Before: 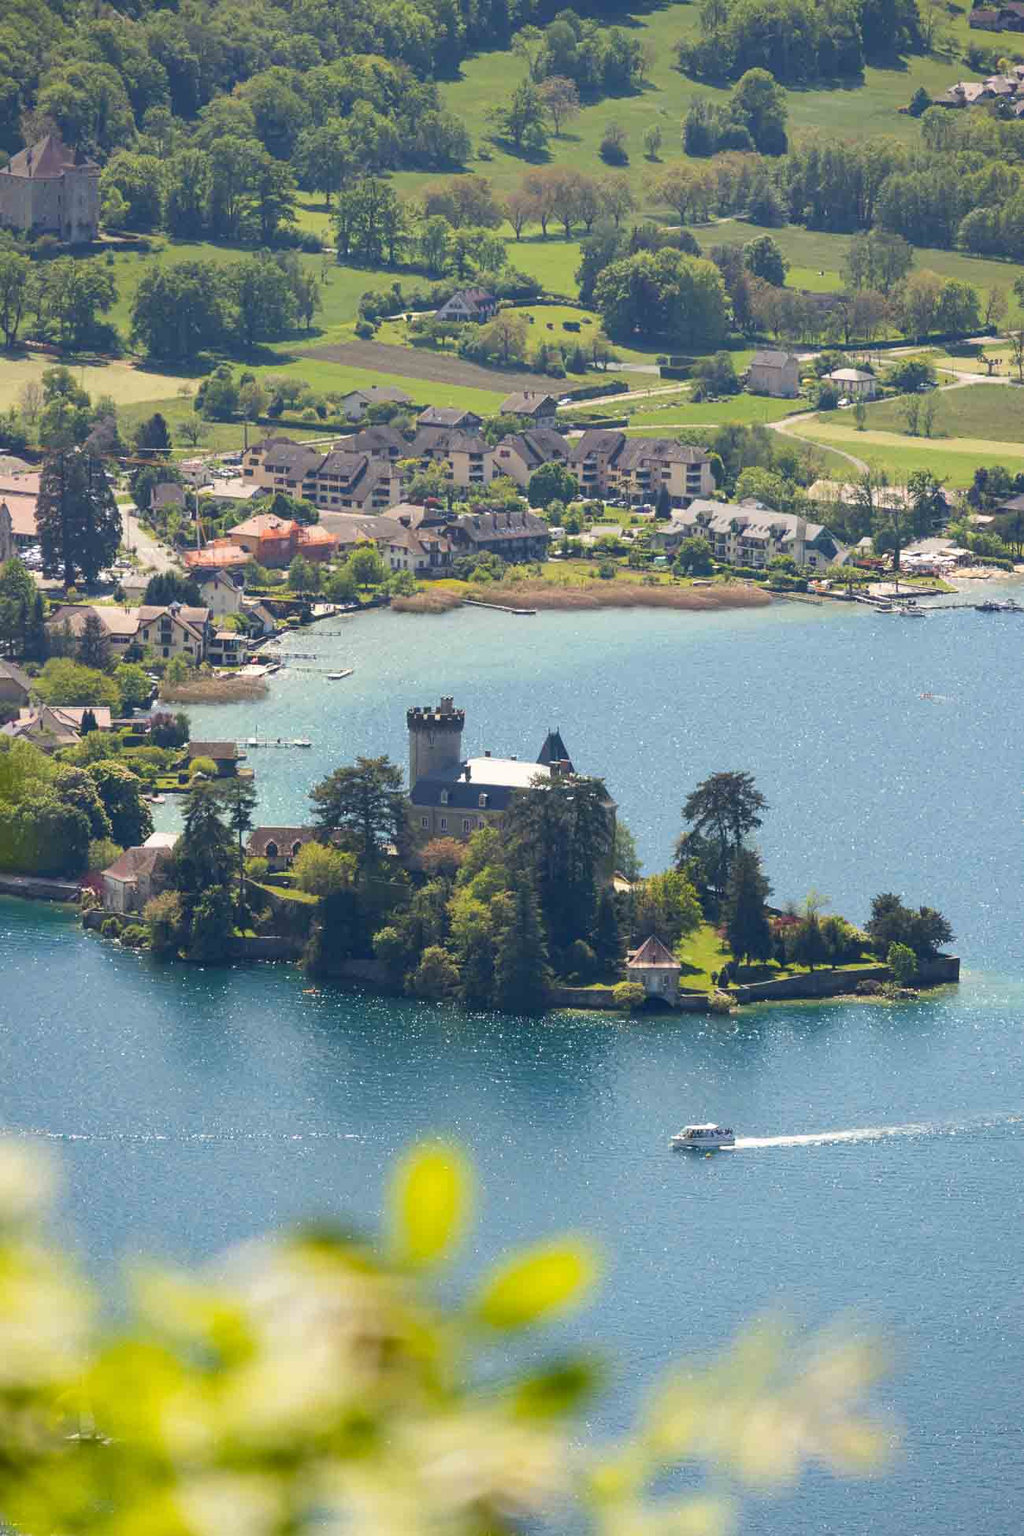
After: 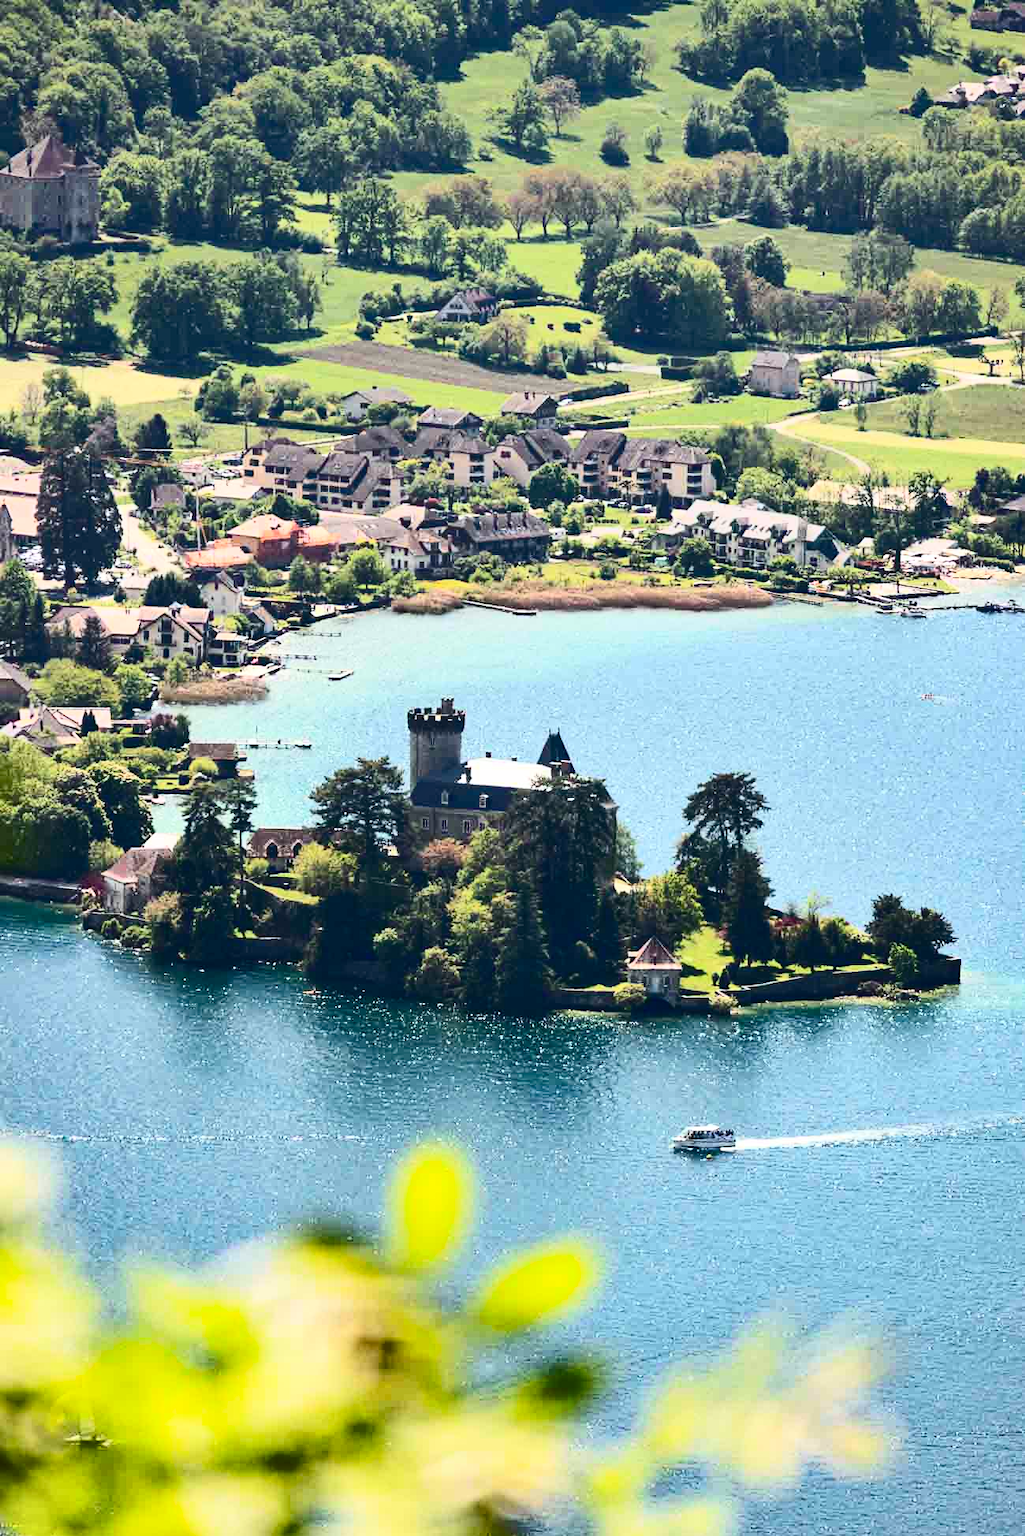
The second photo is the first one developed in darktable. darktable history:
haze removal: compatibility mode true, adaptive false
tone curve: curves: ch0 [(0, 0.01) (0.037, 0.032) (0.131, 0.108) (0.275, 0.258) (0.483, 0.512) (0.61, 0.661) (0.696, 0.742) (0.792, 0.834) (0.911, 0.936) (0.997, 0.995)]; ch1 [(0, 0) (0.308, 0.29) (0.425, 0.411) (0.503, 0.502) (0.551, 0.563) (0.683, 0.706) (0.746, 0.77) (1, 1)]; ch2 [(0, 0) (0.246, 0.233) (0.36, 0.352) (0.415, 0.415) (0.485, 0.487) (0.502, 0.502) (0.525, 0.523) (0.545, 0.552) (0.587, 0.6) (0.636, 0.652) (0.711, 0.729) (0.845, 0.855) (0.998, 0.977)], color space Lab, independent channels, preserve colors none
crop: bottom 0.059%
contrast brightness saturation: contrast 0.392, brightness 0.107
shadows and highlights: low approximation 0.01, soften with gaussian
